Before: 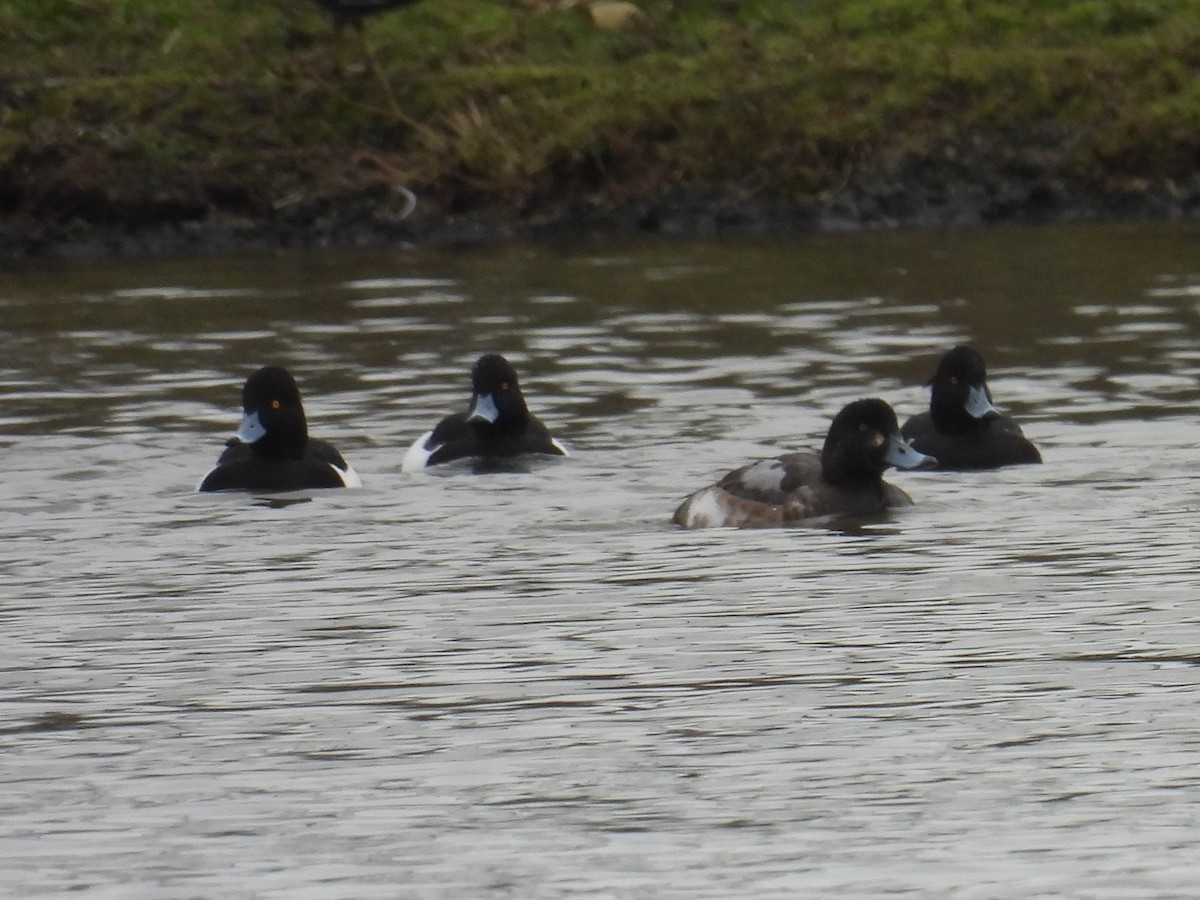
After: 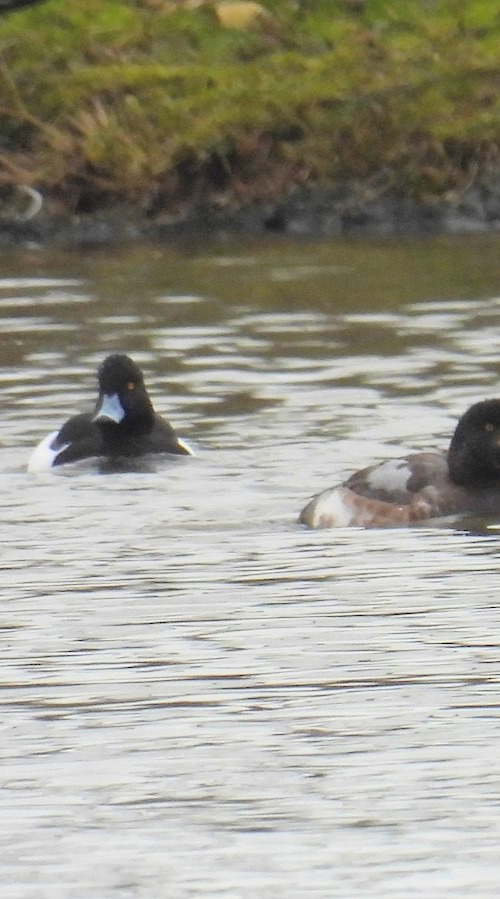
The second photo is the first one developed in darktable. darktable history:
color balance rgb: linear chroma grading › global chroma 15%, perceptual saturation grading › global saturation 30%
crop: left 31.229%, right 27.105%
global tonemap: drago (0.7, 100)
